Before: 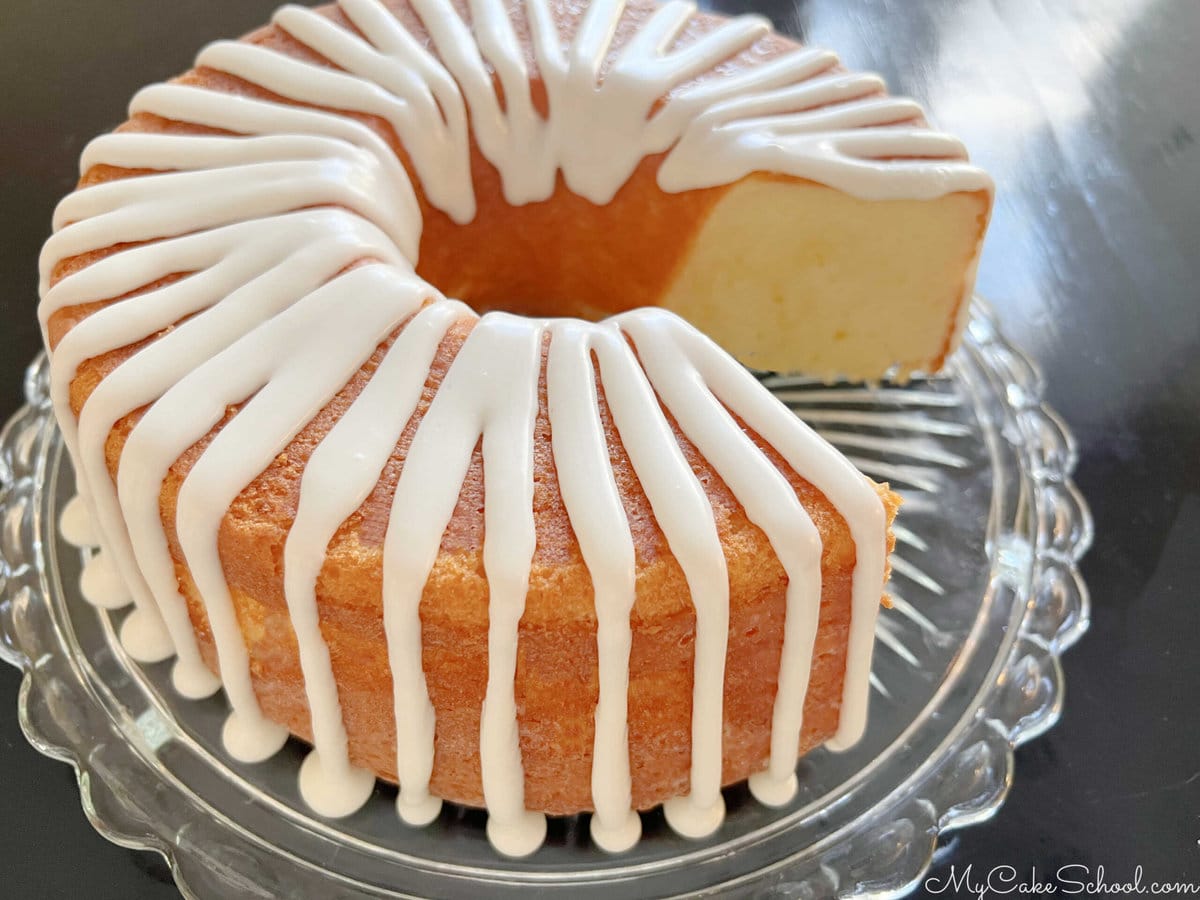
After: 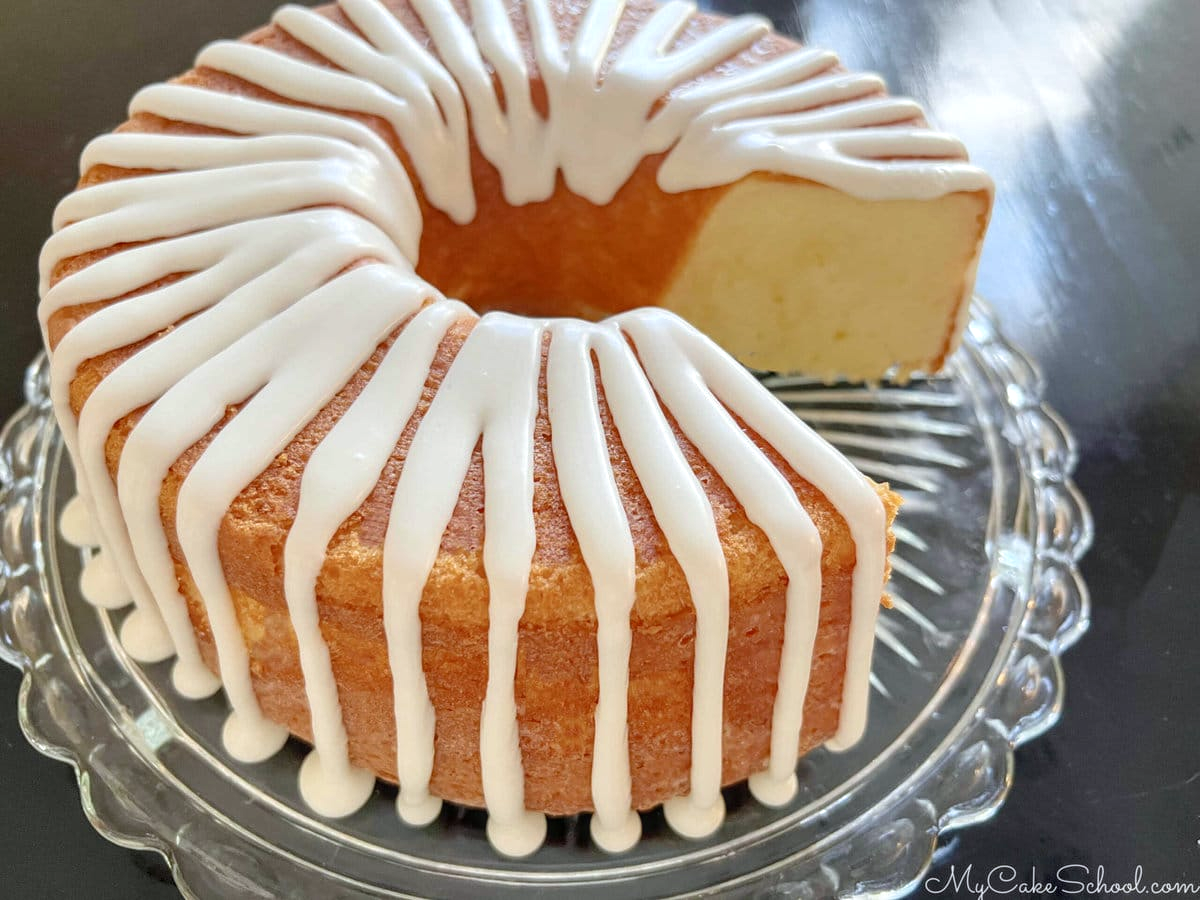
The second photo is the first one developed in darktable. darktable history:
velvia: strength 15%
local contrast: on, module defaults
white balance: red 0.982, blue 1.018
